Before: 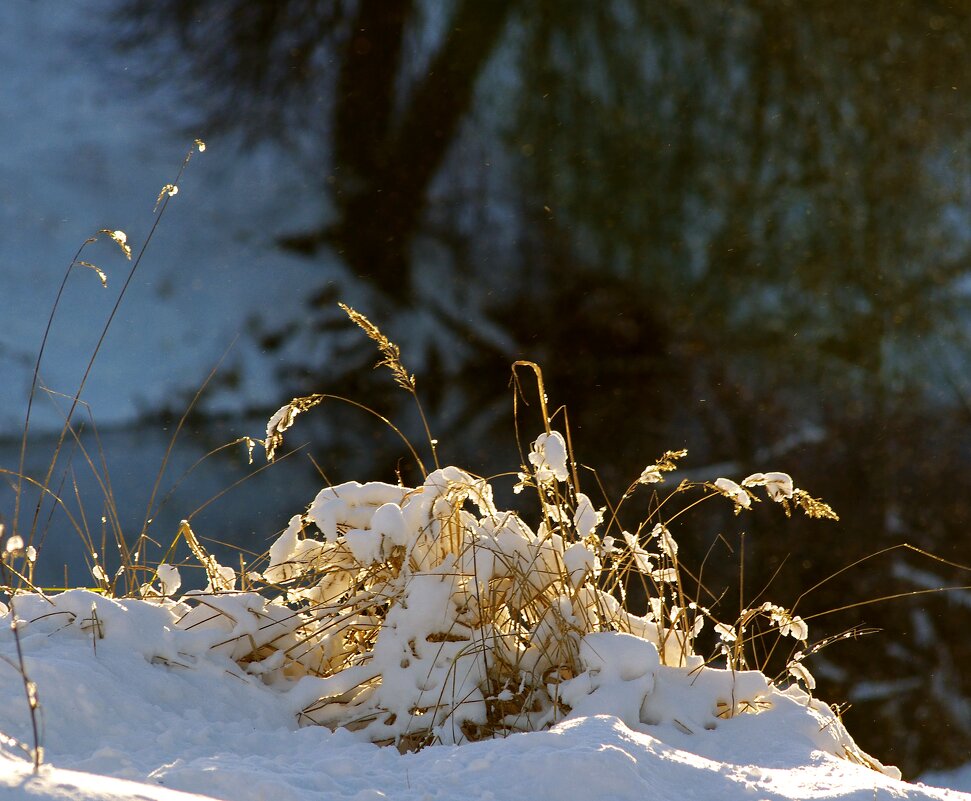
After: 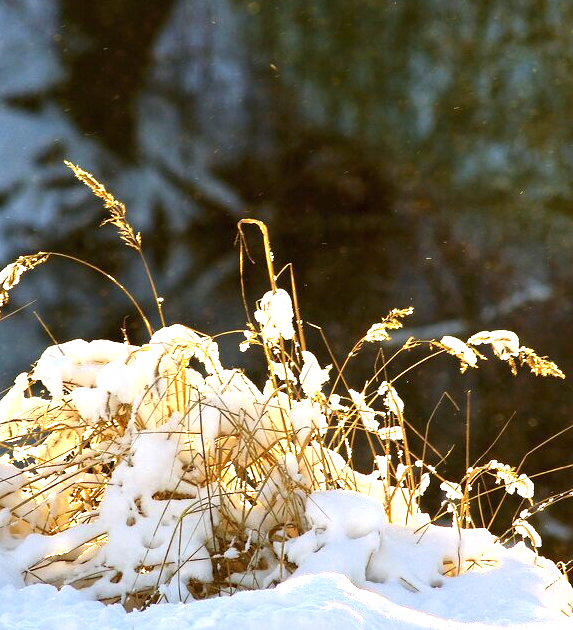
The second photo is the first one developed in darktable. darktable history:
exposure: black level correction 0, exposure 1.4 EV, compensate highlight preservation false
crop and rotate: left 28.256%, top 17.734%, right 12.656%, bottom 3.573%
